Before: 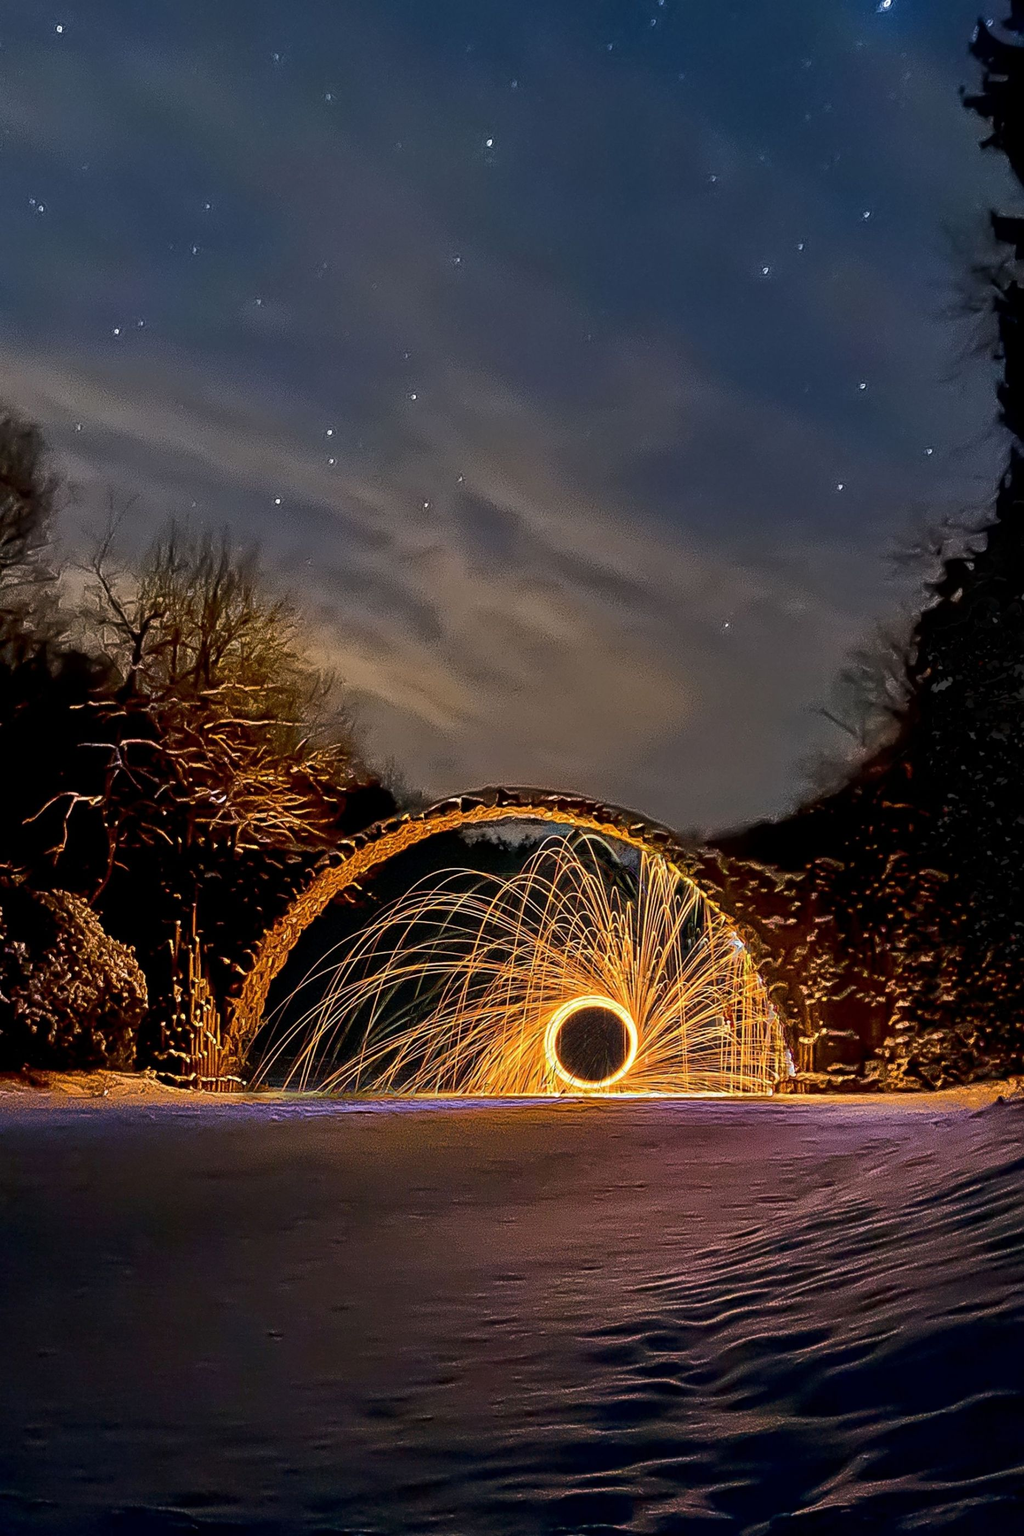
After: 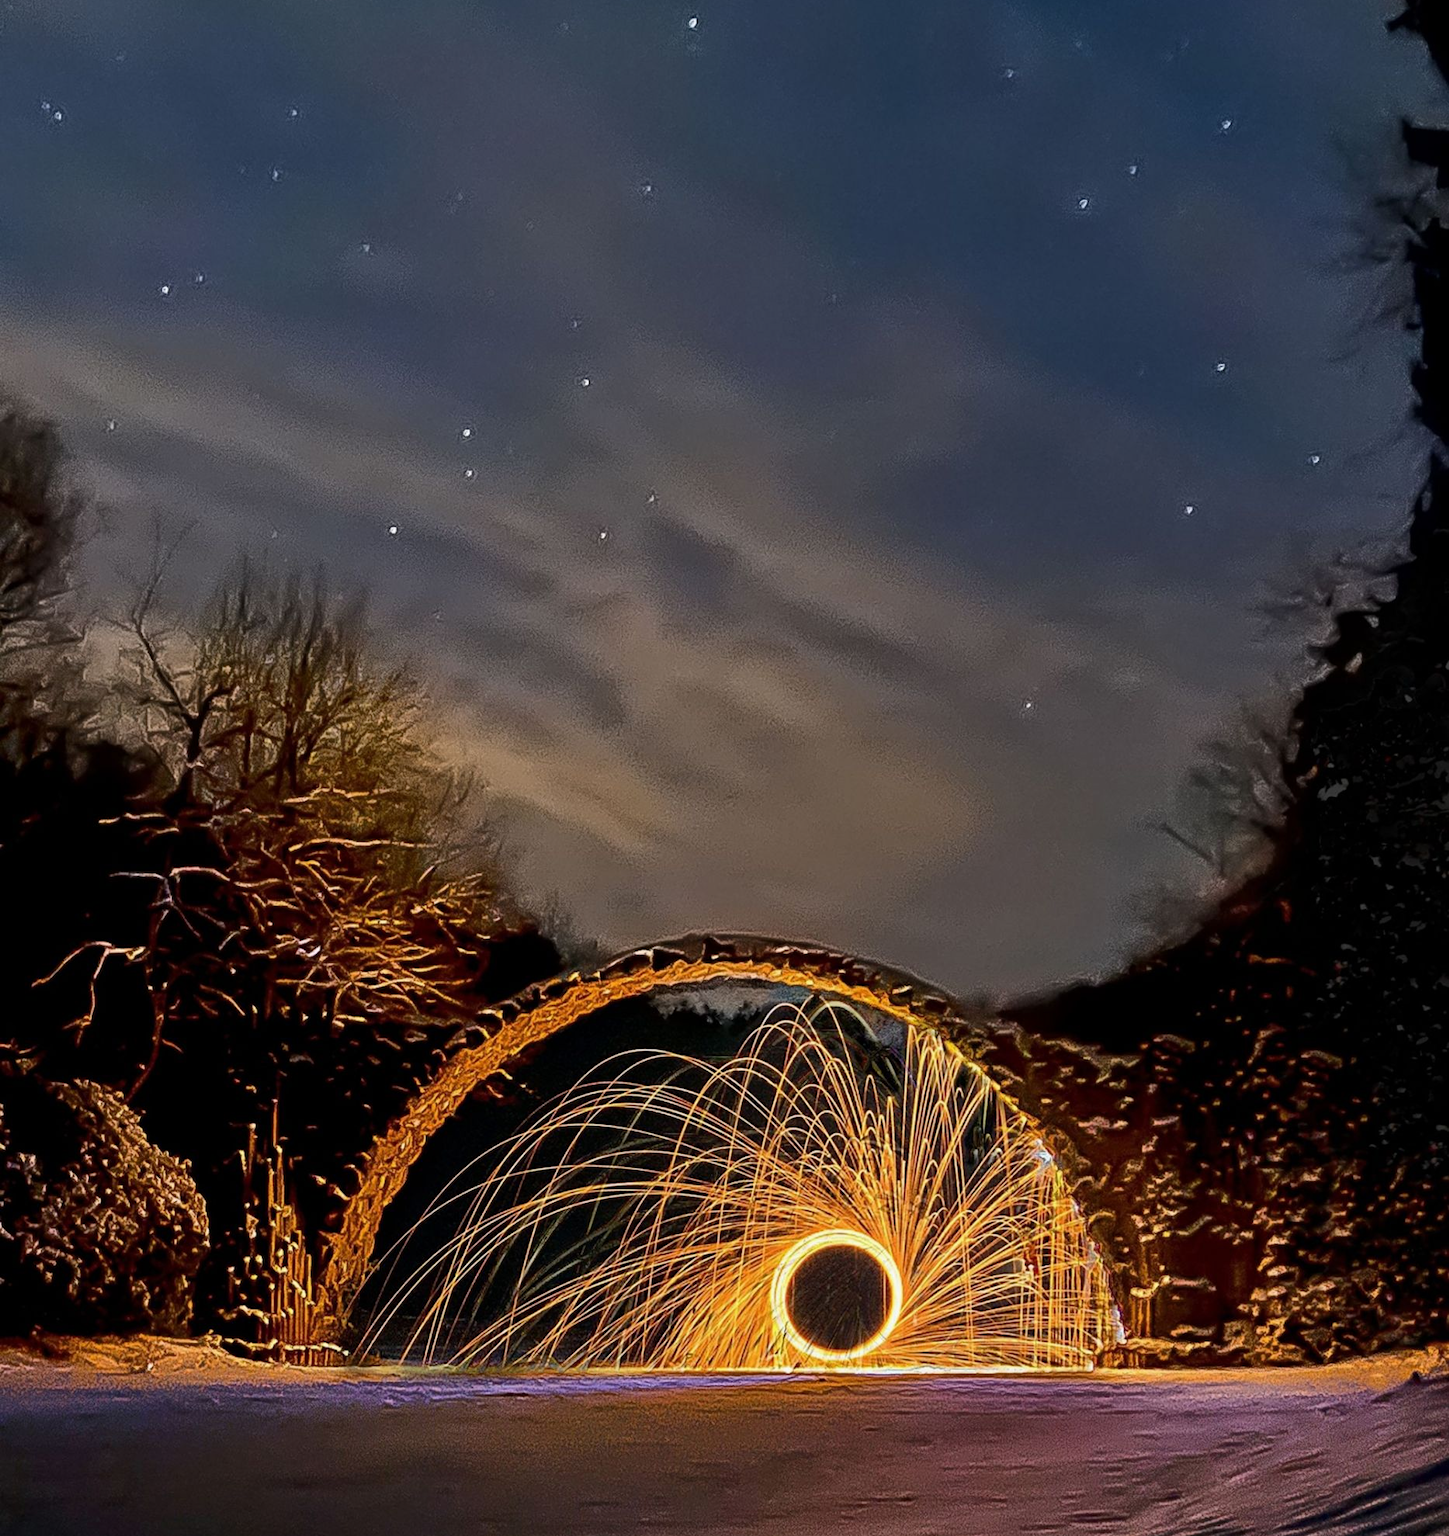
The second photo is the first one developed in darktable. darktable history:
crop and rotate: top 8.293%, bottom 20.996%
exposure: exposure -0.064 EV, compensate highlight preservation false
